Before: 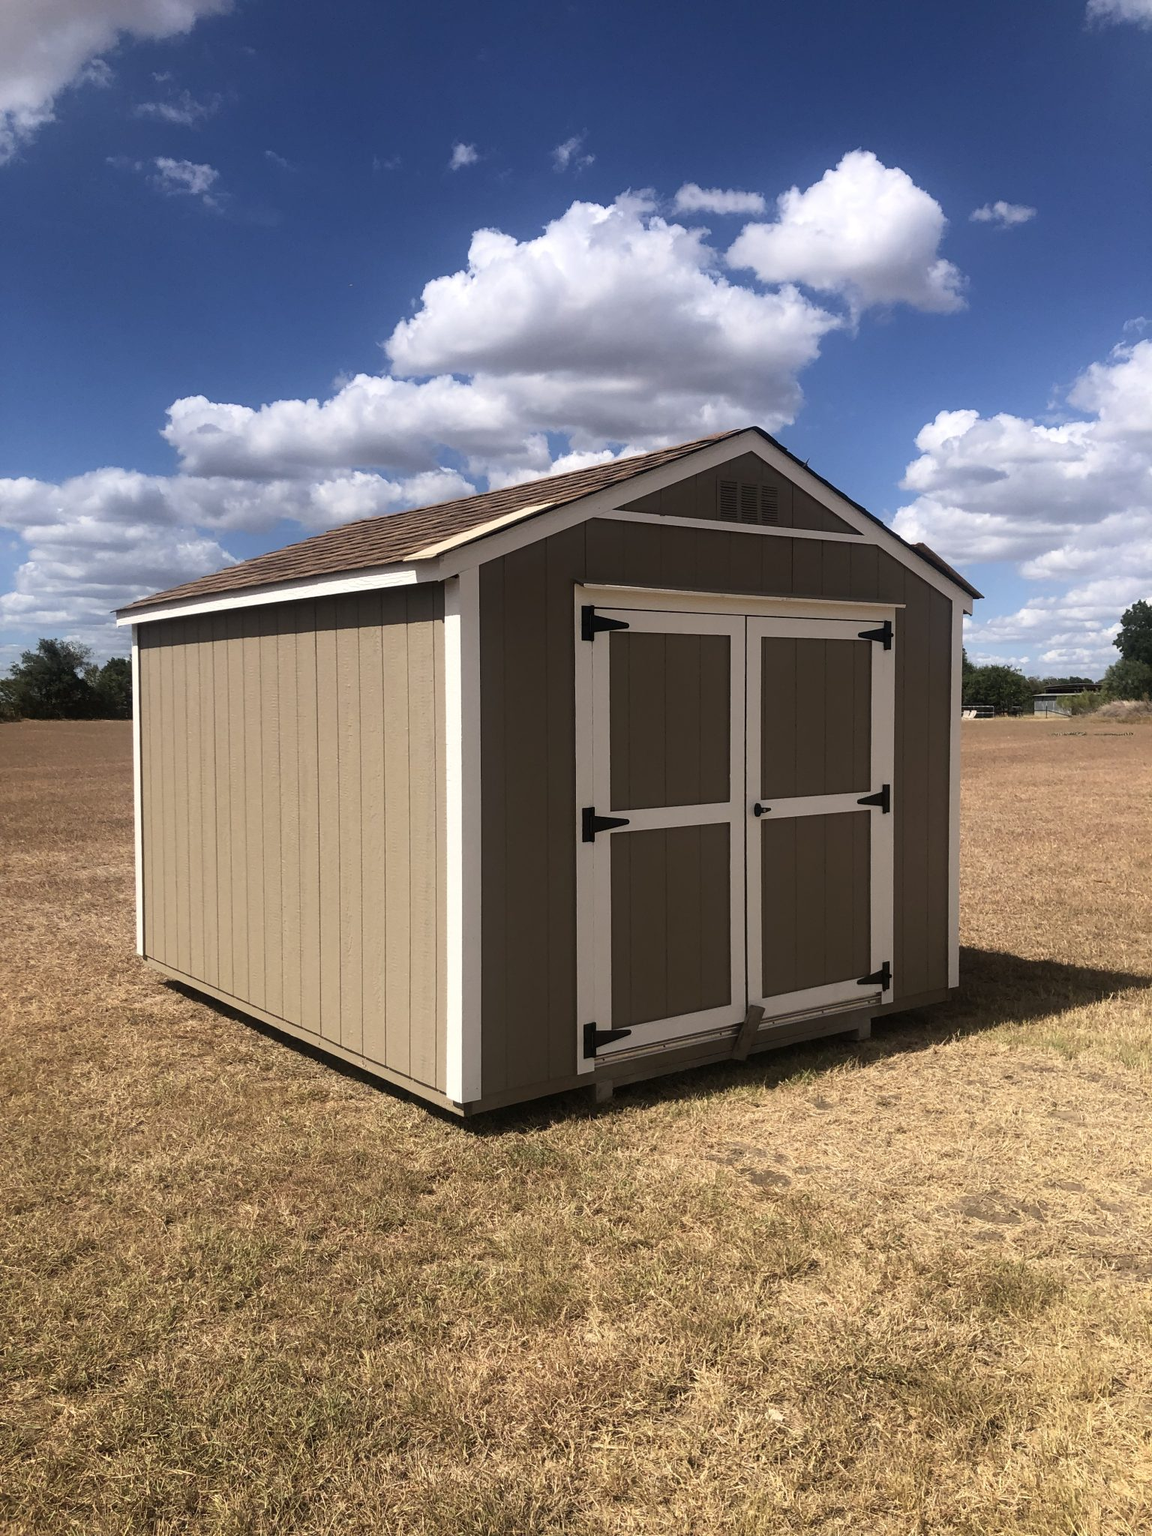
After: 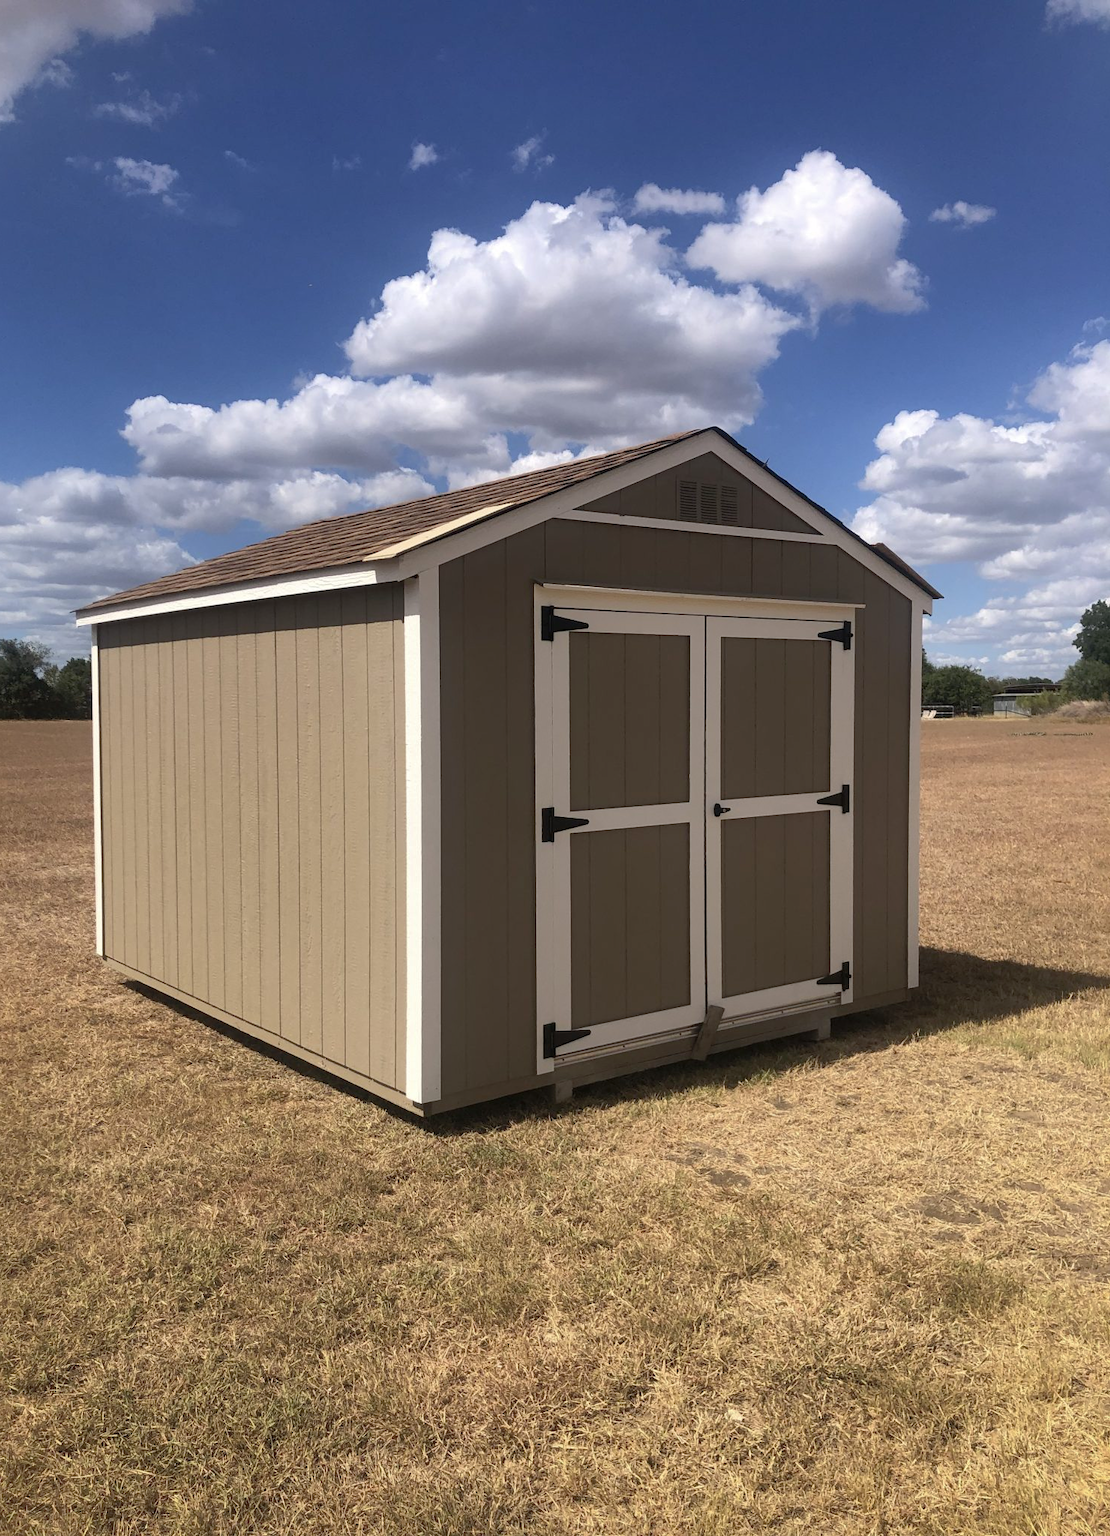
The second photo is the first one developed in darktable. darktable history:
shadows and highlights: on, module defaults
crop and rotate: left 3.517%
